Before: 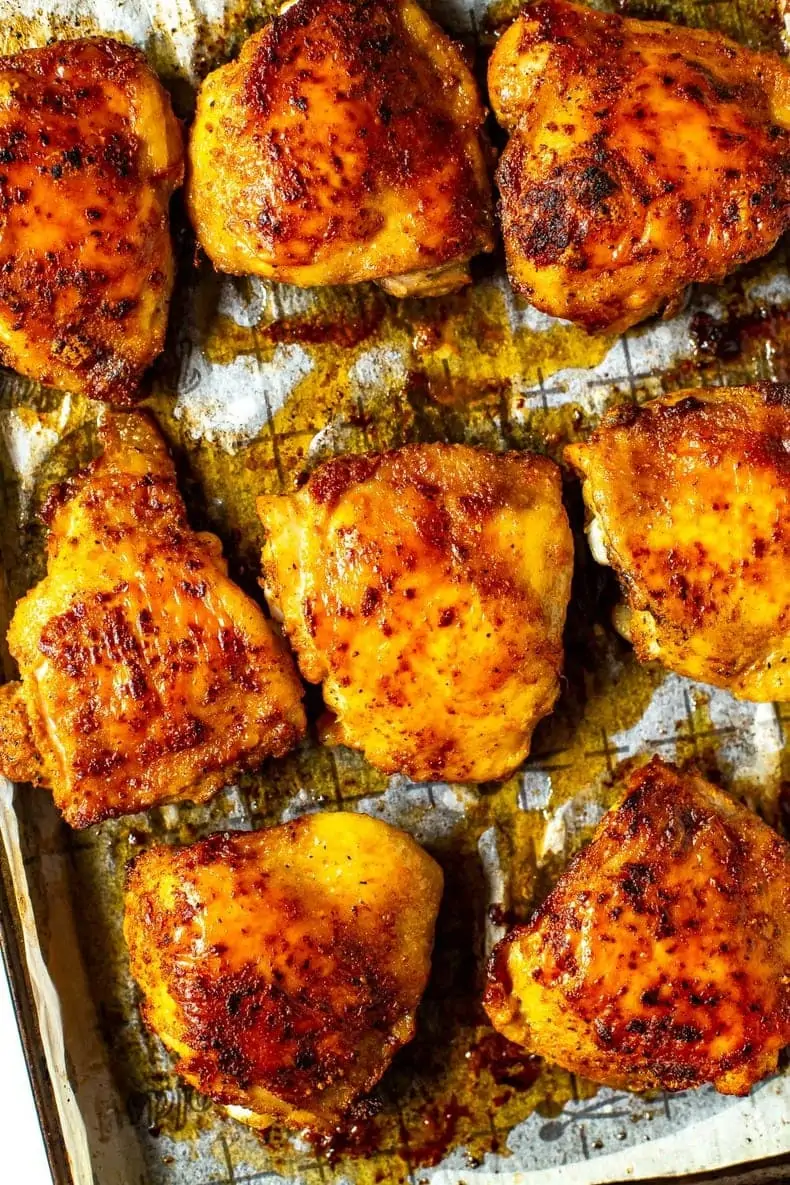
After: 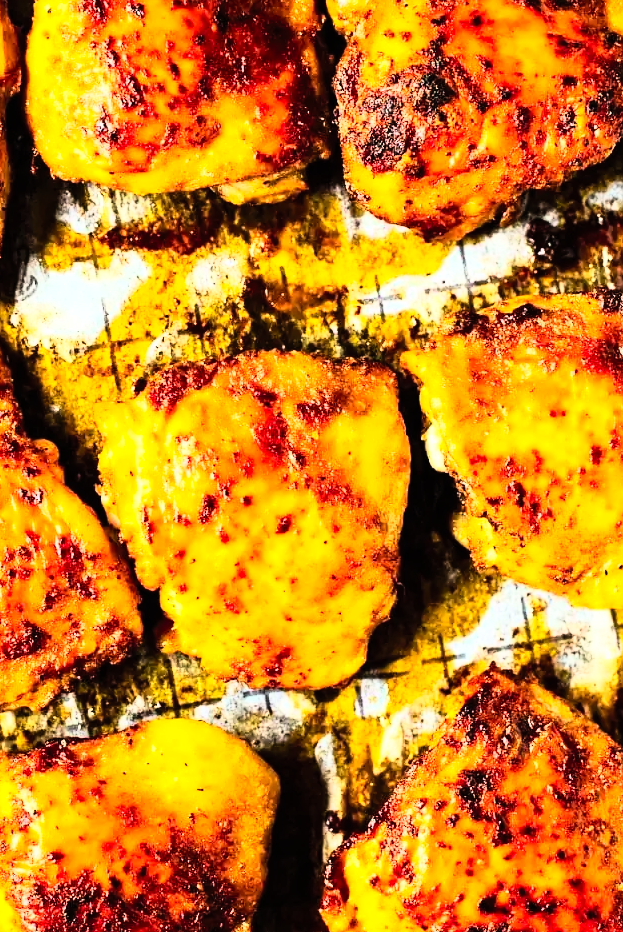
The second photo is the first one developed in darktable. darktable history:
rgb curve: curves: ch0 [(0, 0) (0.21, 0.15) (0.24, 0.21) (0.5, 0.75) (0.75, 0.96) (0.89, 0.99) (1, 1)]; ch1 [(0, 0.02) (0.21, 0.13) (0.25, 0.2) (0.5, 0.67) (0.75, 0.9) (0.89, 0.97) (1, 1)]; ch2 [(0, 0.02) (0.21, 0.13) (0.25, 0.2) (0.5, 0.67) (0.75, 0.9) (0.89, 0.97) (1, 1)], compensate middle gray true
contrast brightness saturation: contrast 0.2, brightness 0.16, saturation 0.22
crop and rotate: left 20.74%, top 7.912%, right 0.375%, bottom 13.378%
